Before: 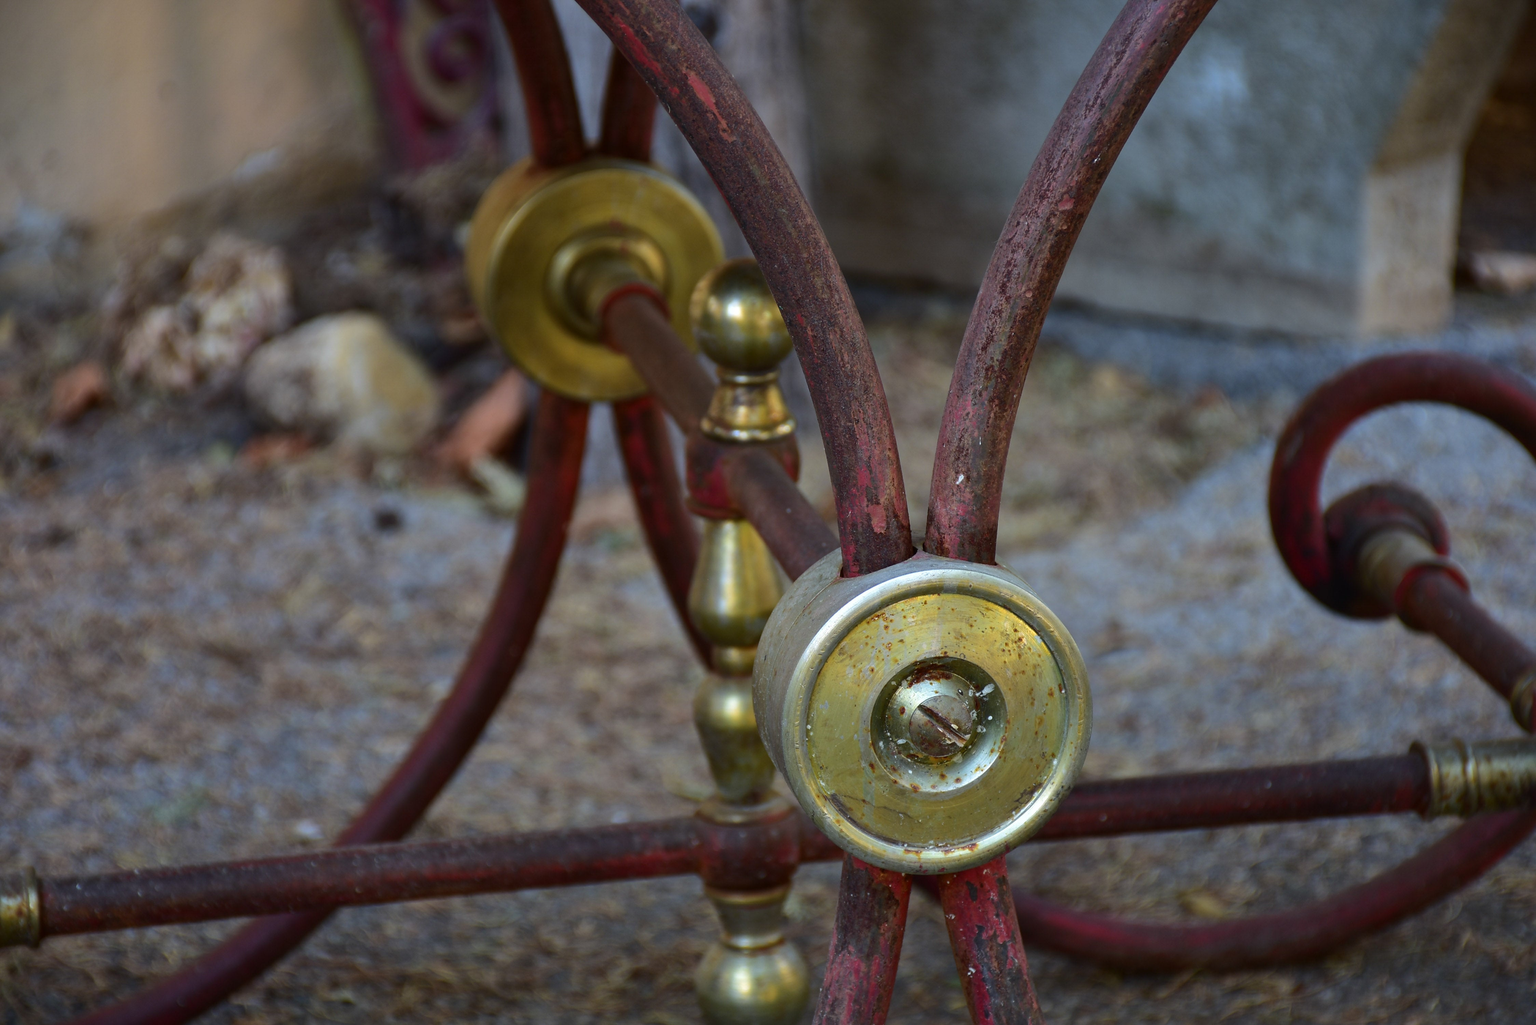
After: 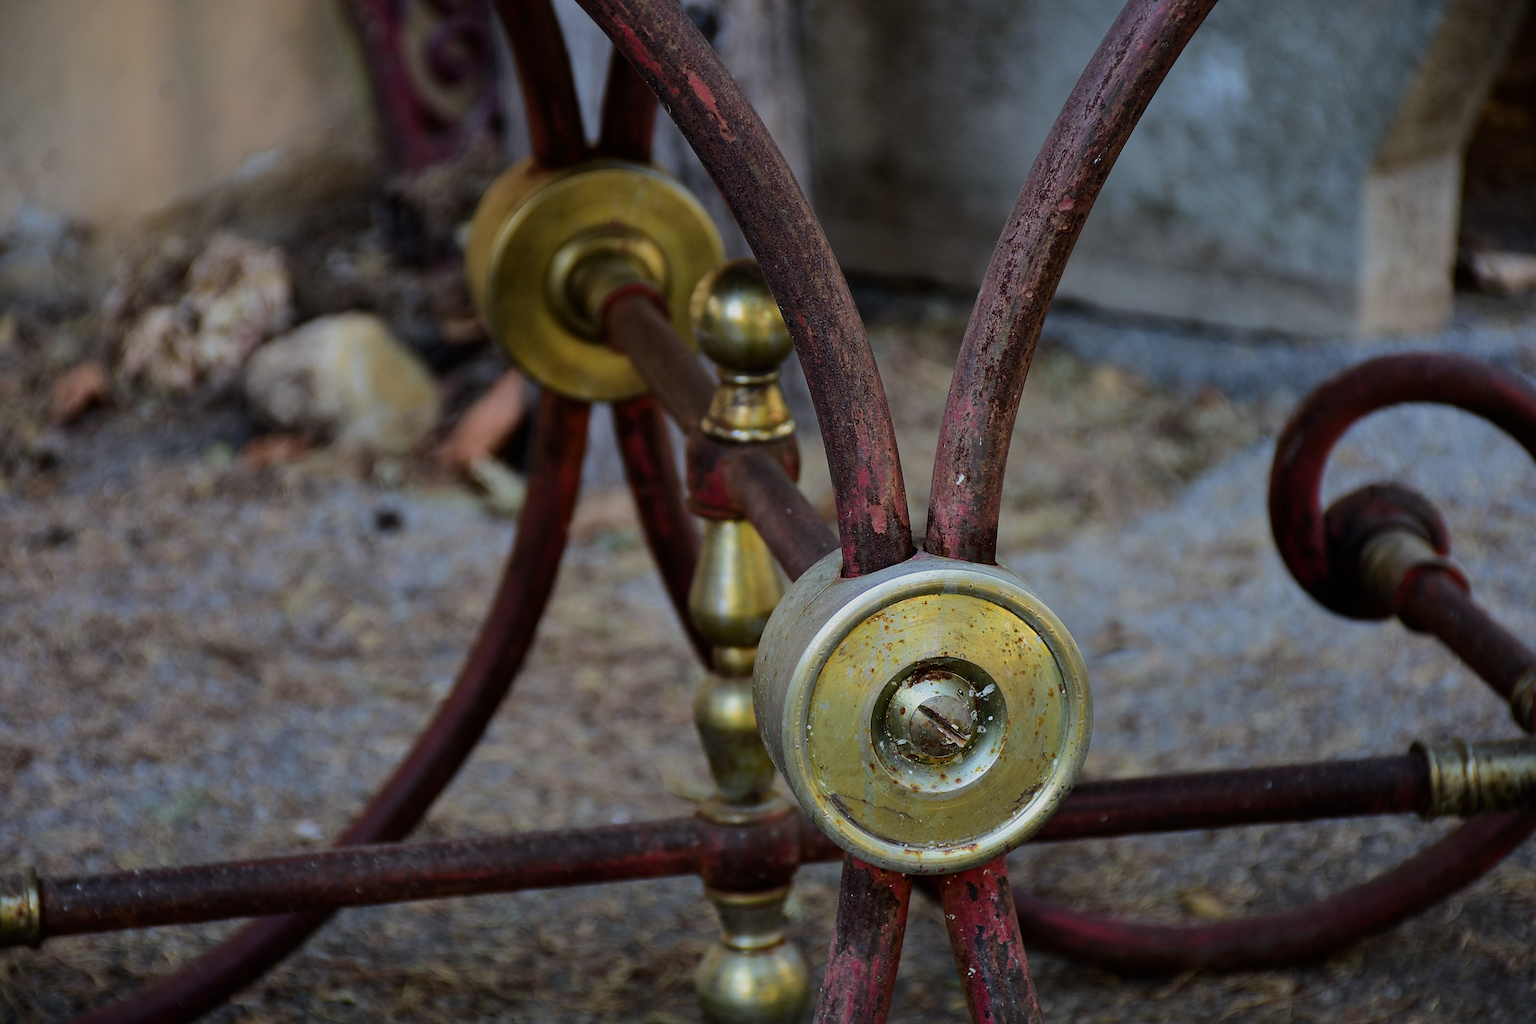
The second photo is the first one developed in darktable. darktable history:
sharpen: on, module defaults
filmic rgb: black relative exposure -7.65 EV, white relative exposure 4.56 EV, hardness 3.61, contrast 1.05
